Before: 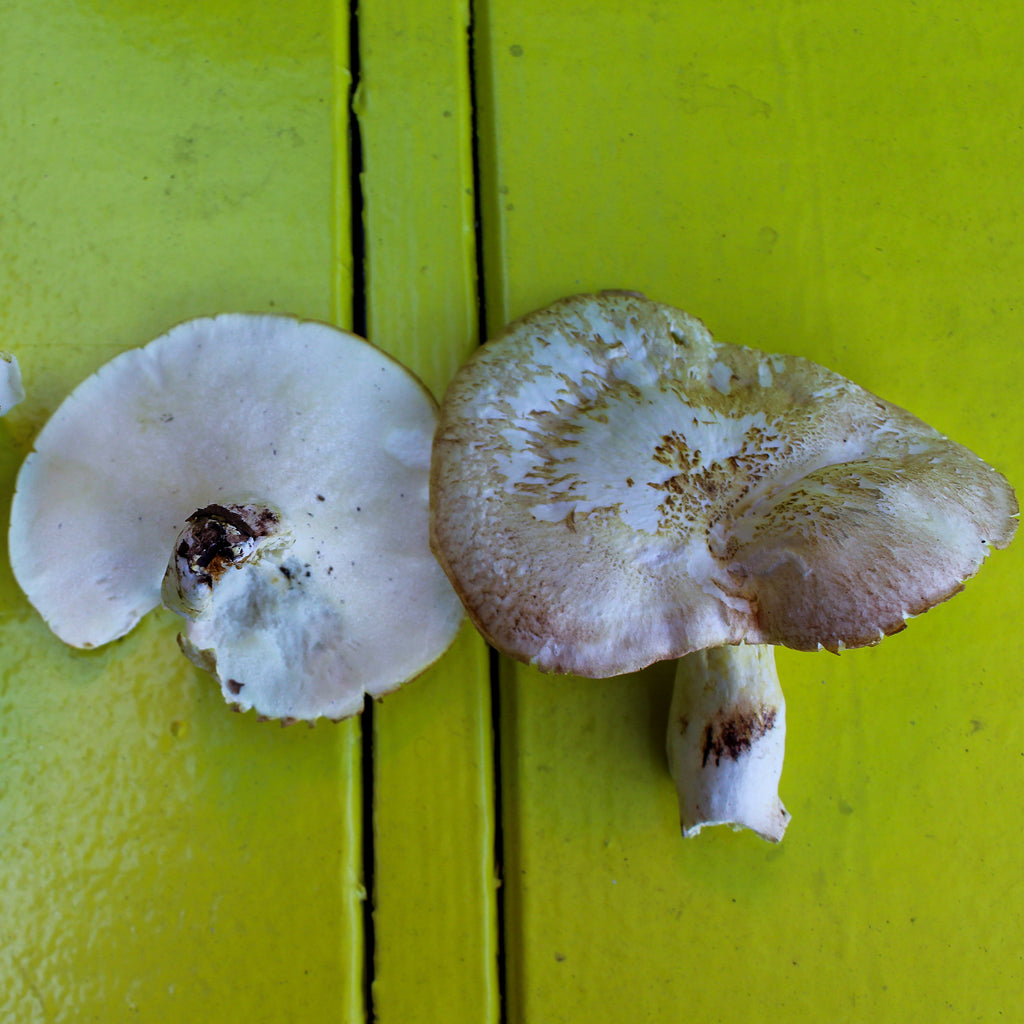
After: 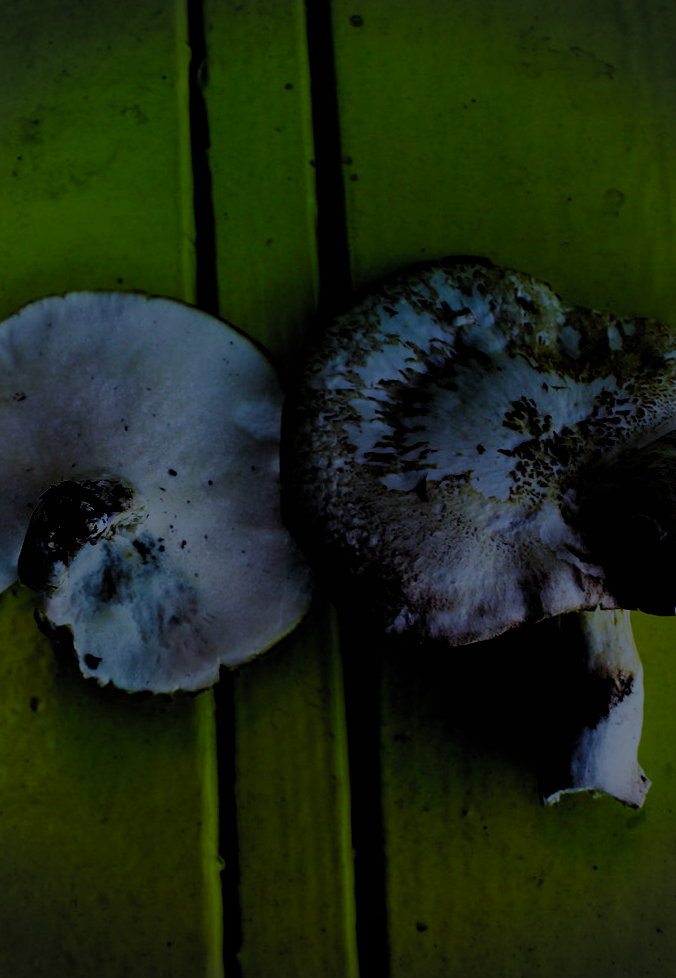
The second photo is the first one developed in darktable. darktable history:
rotate and perspective: rotation -1.32°, lens shift (horizontal) -0.031, crop left 0.015, crop right 0.985, crop top 0.047, crop bottom 0.982
crop and rotate: left 13.537%, right 19.796%
exposure: exposure -2.002 EV, compensate highlight preservation false
filmic rgb: black relative exposure -2.85 EV, white relative exposure 4.56 EV, hardness 1.77, contrast 1.25, preserve chrominance no, color science v5 (2021)
vignetting: fall-off start 88.03%, fall-off radius 24.9%
